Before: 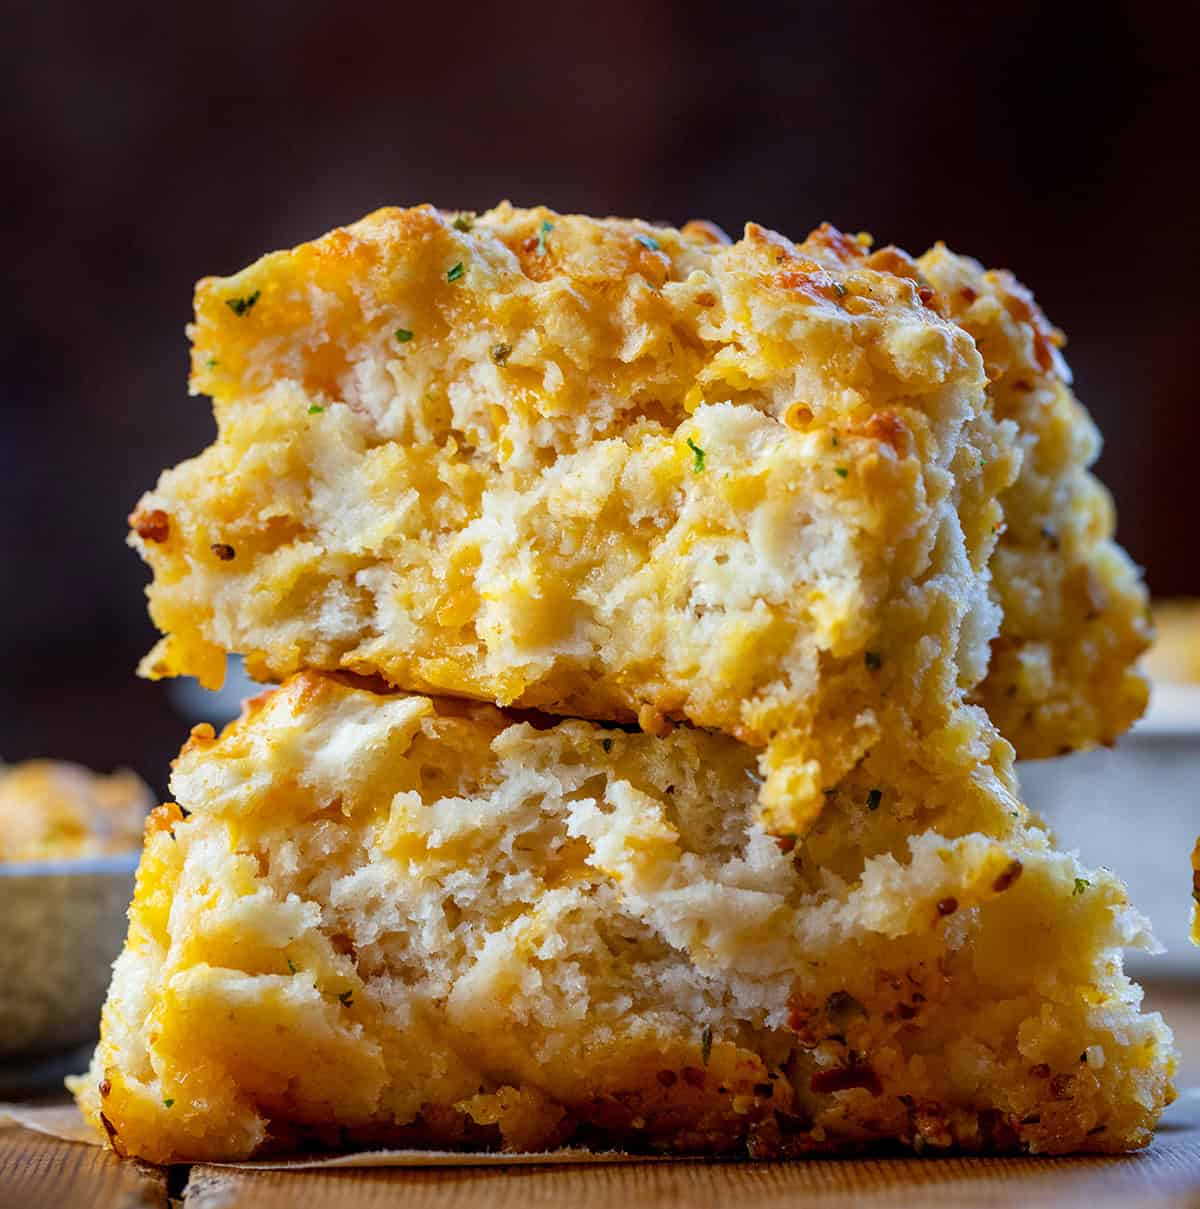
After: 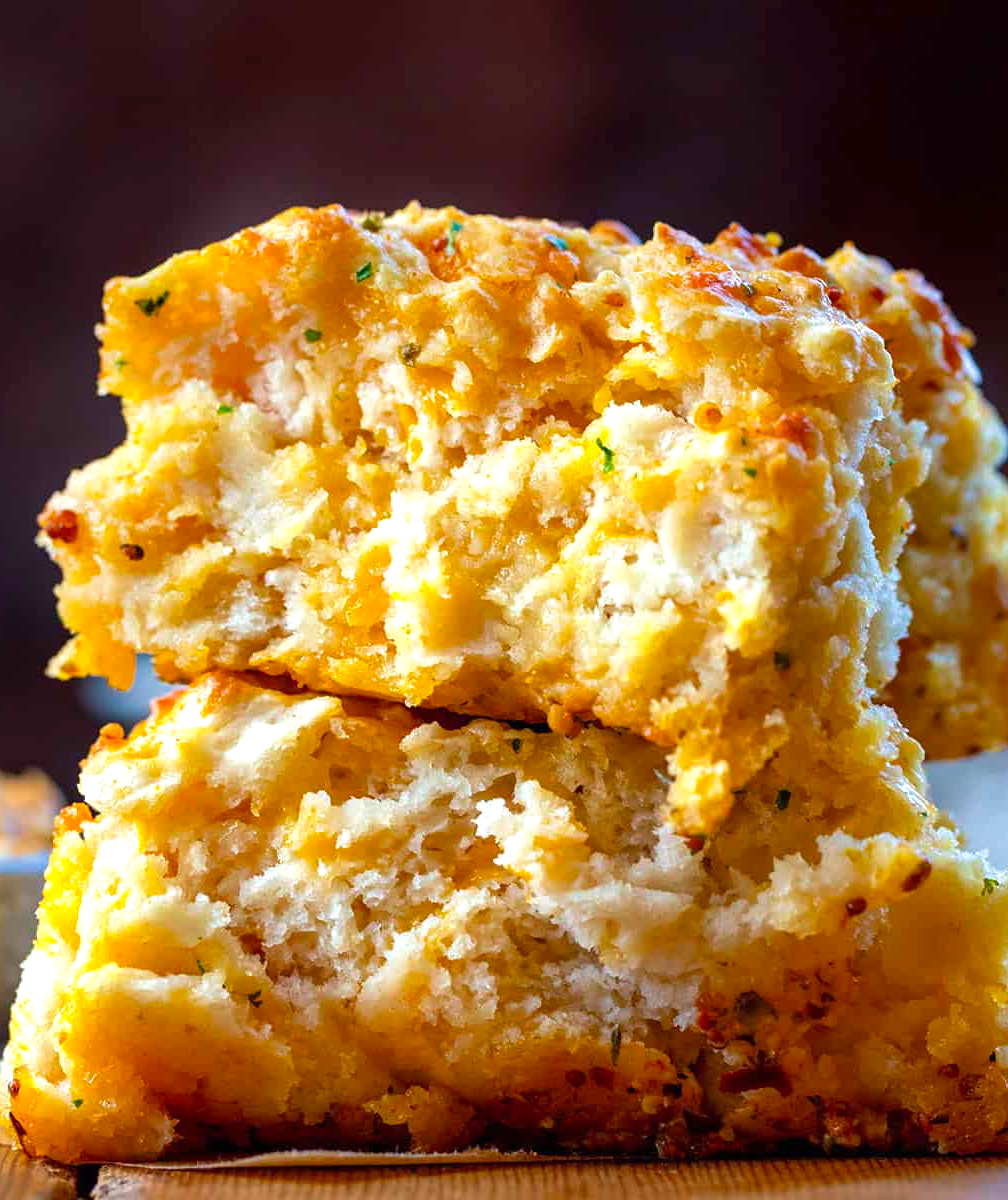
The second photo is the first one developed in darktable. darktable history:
velvia: on, module defaults
base curve: curves: ch0 [(0, 0) (0.74, 0.67) (1, 1)]
crop: left 7.598%, right 7.873%
exposure: black level correction 0, exposure 0.5 EV, compensate exposure bias true, compensate highlight preservation false
